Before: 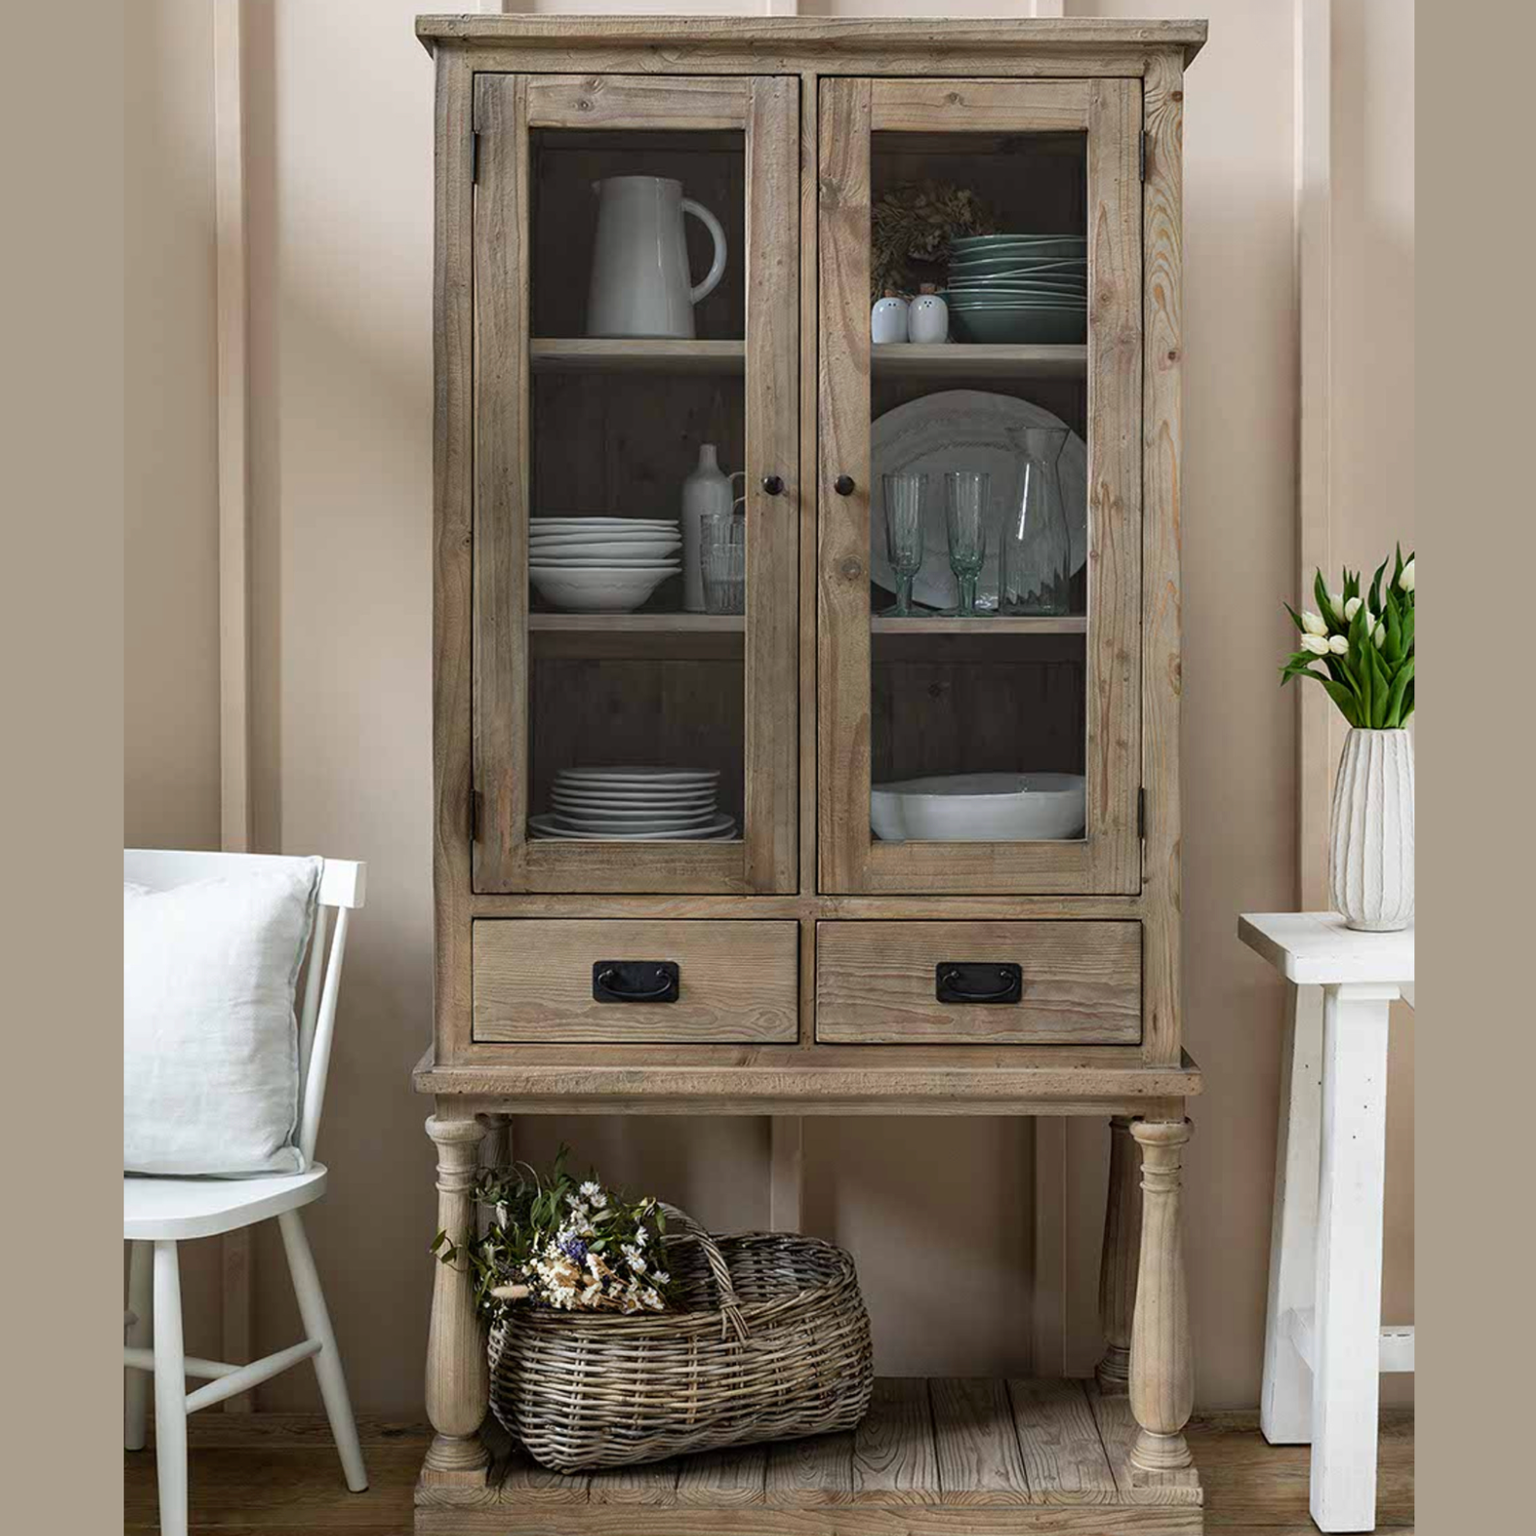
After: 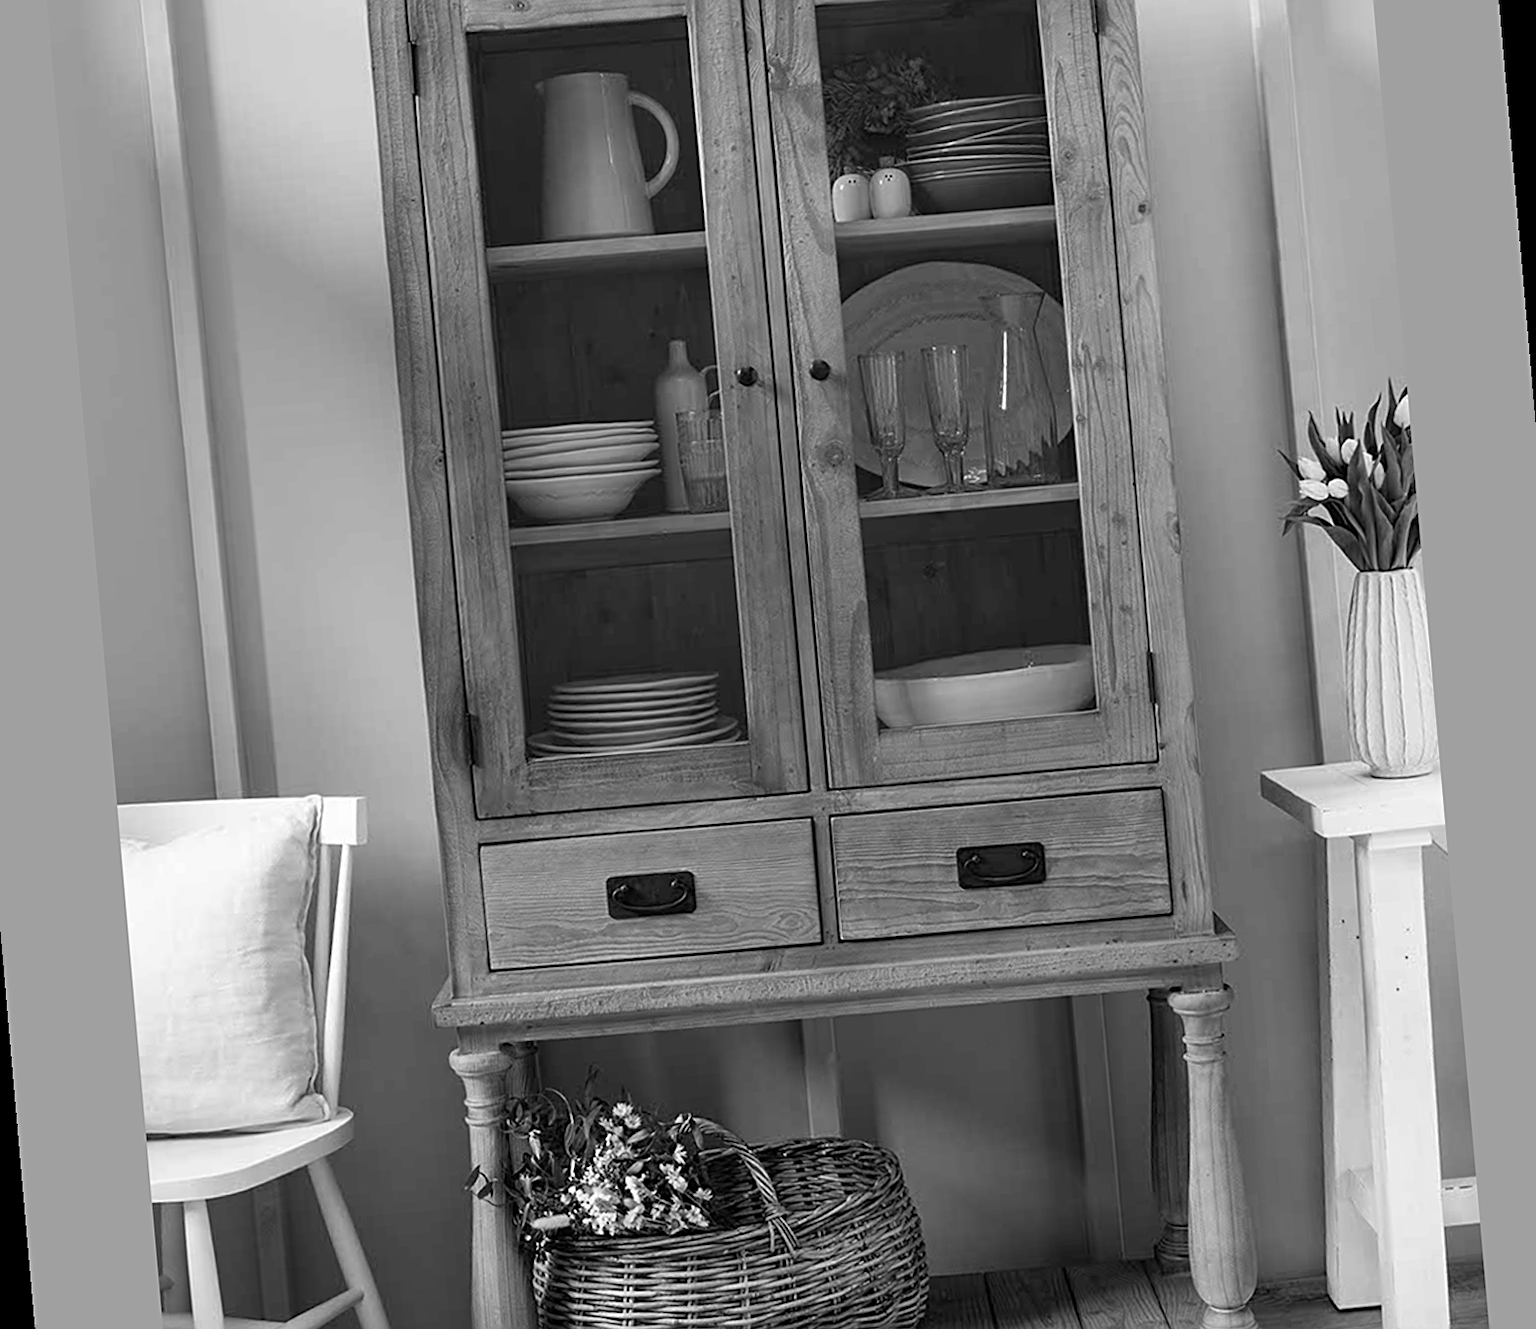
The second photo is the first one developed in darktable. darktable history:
white balance: red 1.029, blue 0.92
sharpen: on, module defaults
rotate and perspective: rotation -5°, crop left 0.05, crop right 0.952, crop top 0.11, crop bottom 0.89
color contrast: green-magenta contrast 0, blue-yellow contrast 0
